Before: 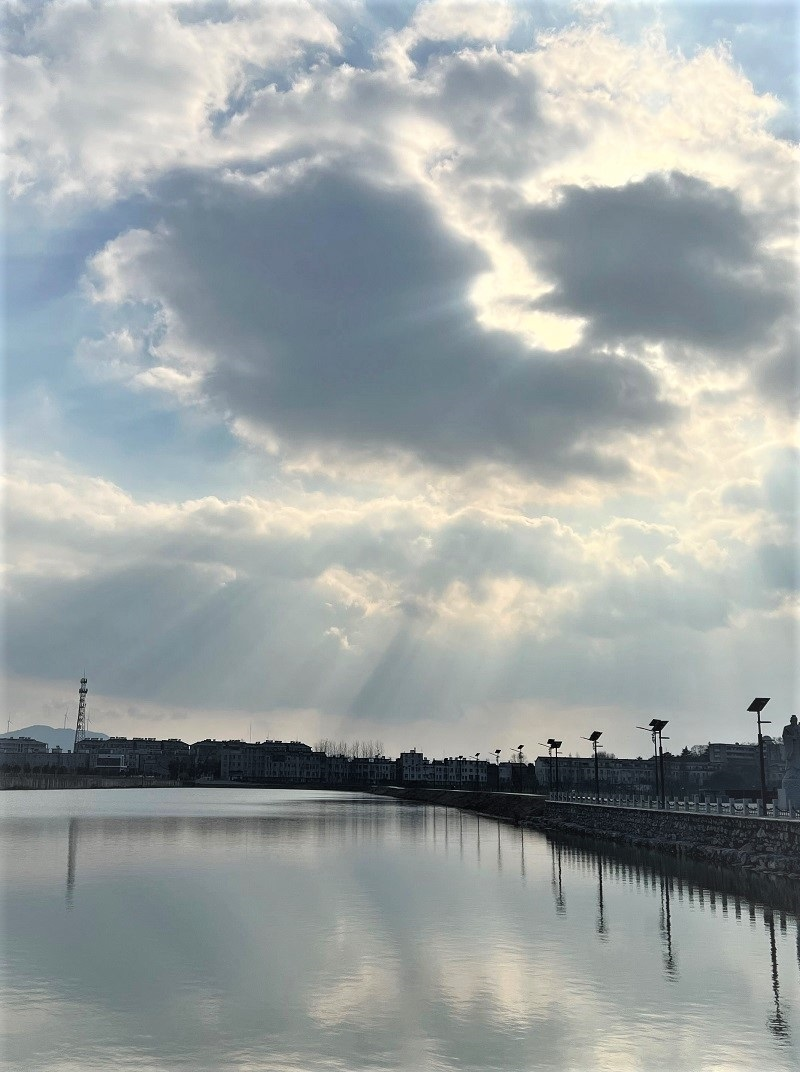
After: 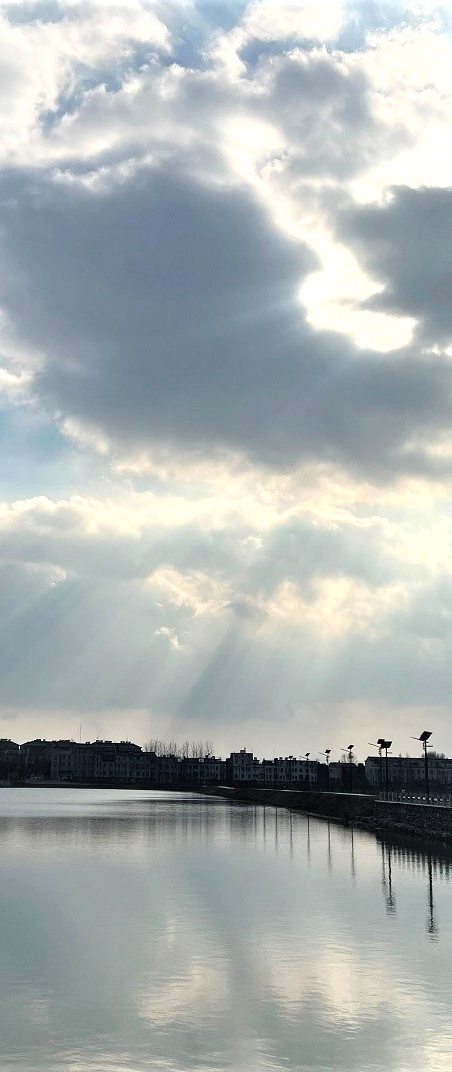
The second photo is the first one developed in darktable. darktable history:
tone equalizer: -8 EV -0.399 EV, -7 EV -0.403 EV, -6 EV -0.339 EV, -5 EV -0.225 EV, -3 EV 0.233 EV, -2 EV 0.313 EV, -1 EV 0.39 EV, +0 EV 0.432 EV, smoothing diameter 2.06%, edges refinement/feathering 24.89, mask exposure compensation -1.57 EV, filter diffusion 5
crop: left 21.264%, right 22.195%
